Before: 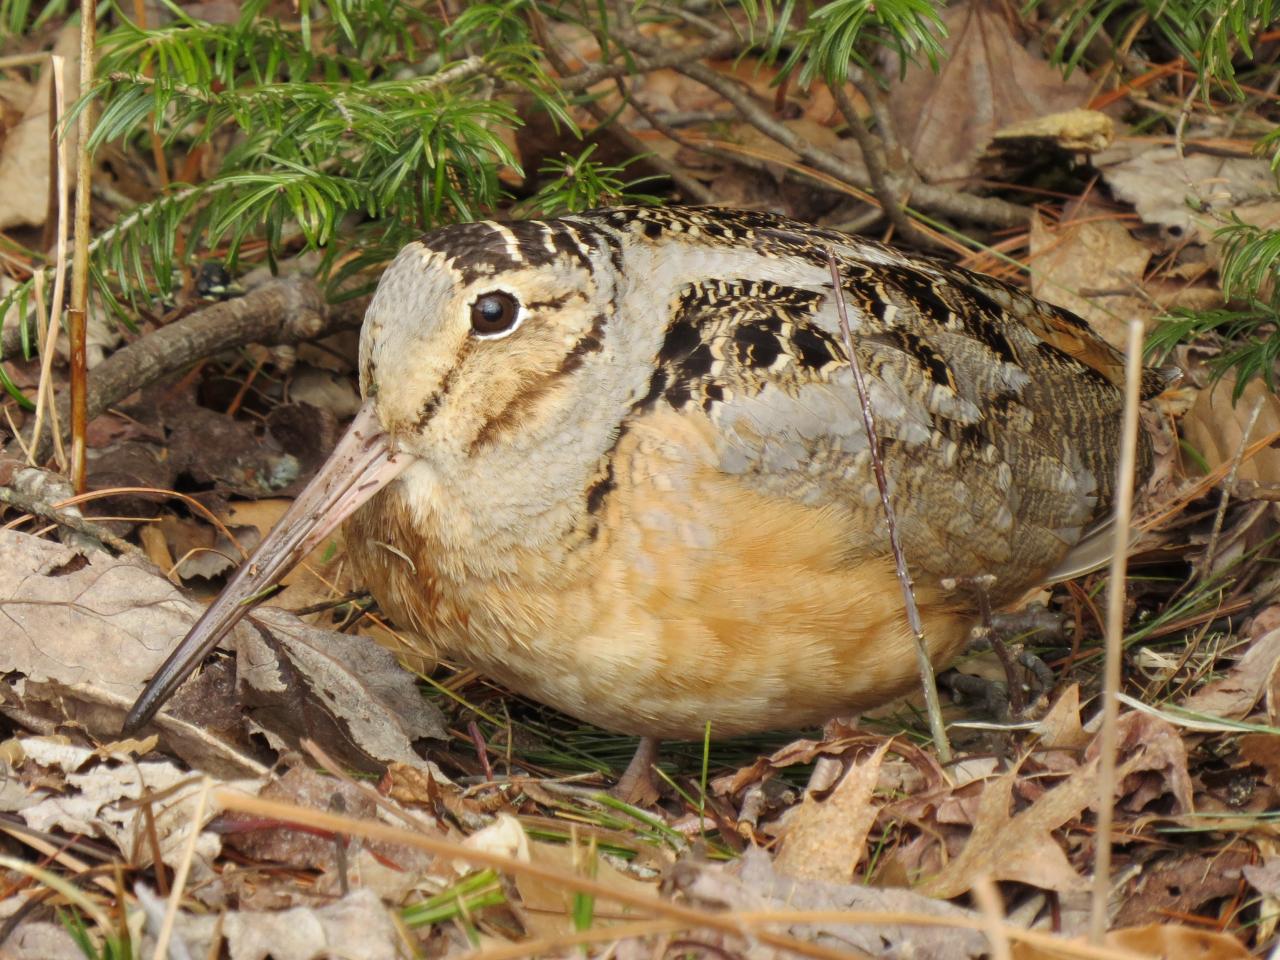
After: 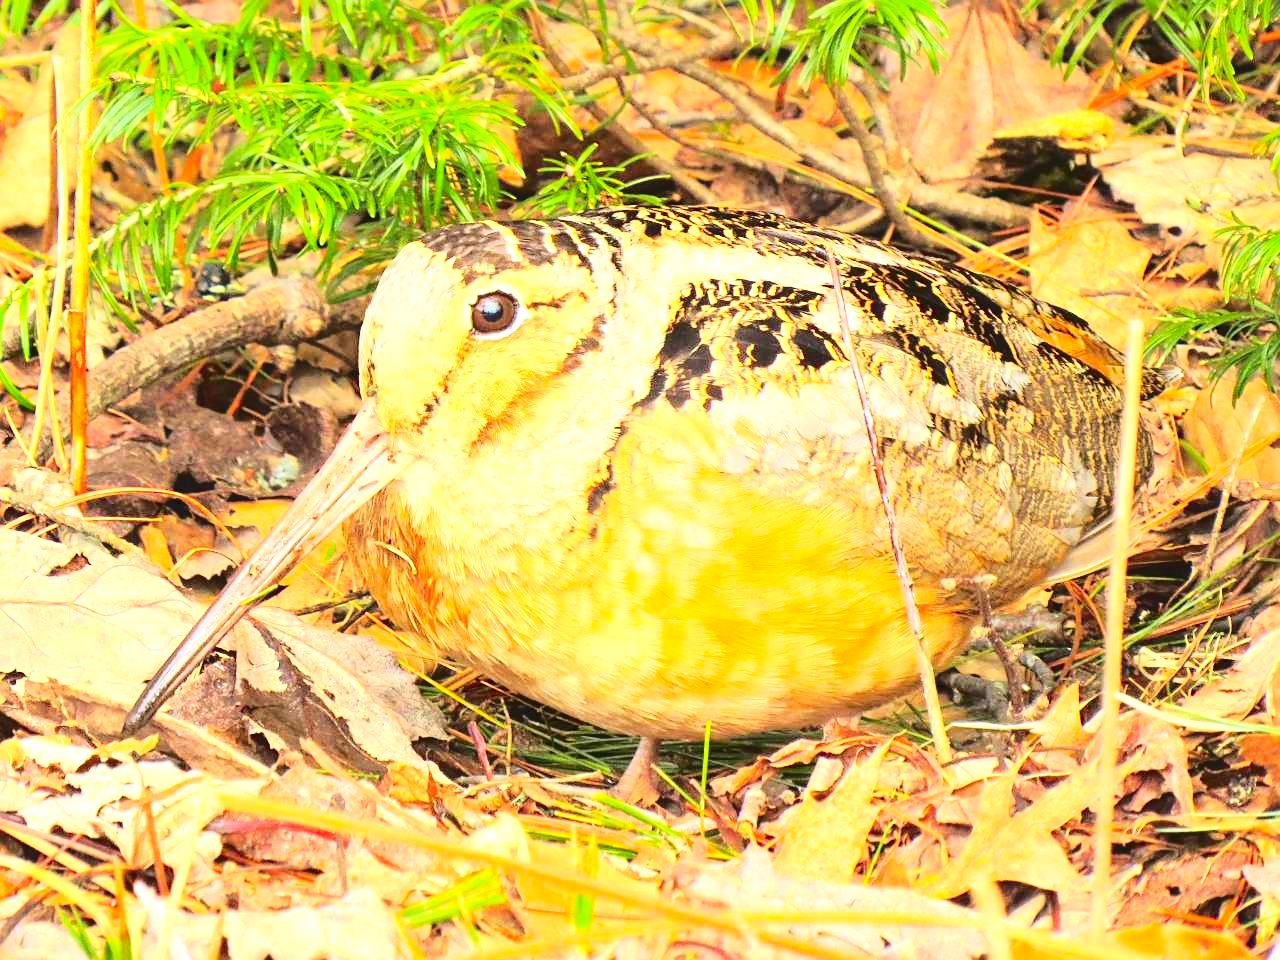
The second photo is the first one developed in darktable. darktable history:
tone curve: curves: ch0 [(0, 0) (0.003, 0.085) (0.011, 0.086) (0.025, 0.086) (0.044, 0.088) (0.069, 0.093) (0.1, 0.102) (0.136, 0.12) (0.177, 0.157) (0.224, 0.203) (0.277, 0.277) (0.335, 0.36) (0.399, 0.463) (0.468, 0.559) (0.543, 0.626) (0.623, 0.703) (0.709, 0.789) (0.801, 0.869) (0.898, 0.927) (1, 1)], color space Lab, independent channels, preserve colors none
sharpen: on, module defaults
exposure: black level correction 0, exposure 1.278 EV, compensate exposure bias true, compensate highlight preservation false
contrast brightness saturation: contrast 0.201, brightness 0.195, saturation 0.819
